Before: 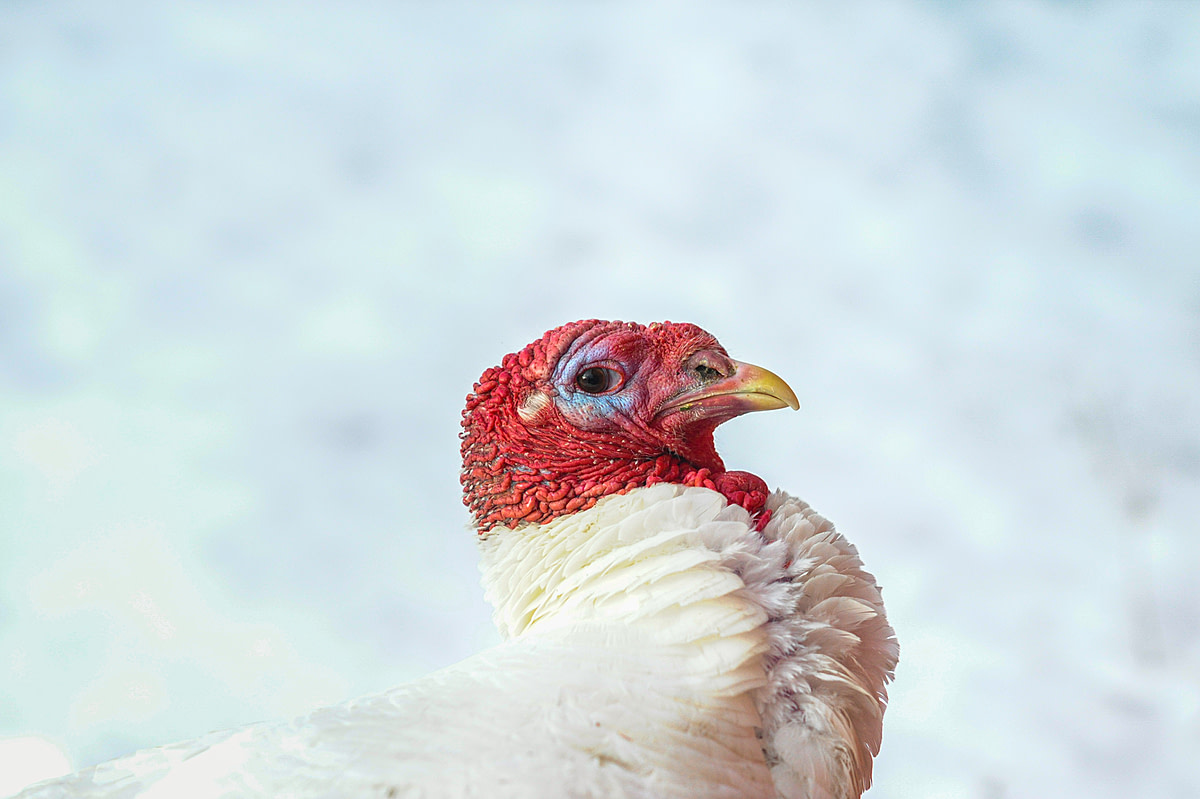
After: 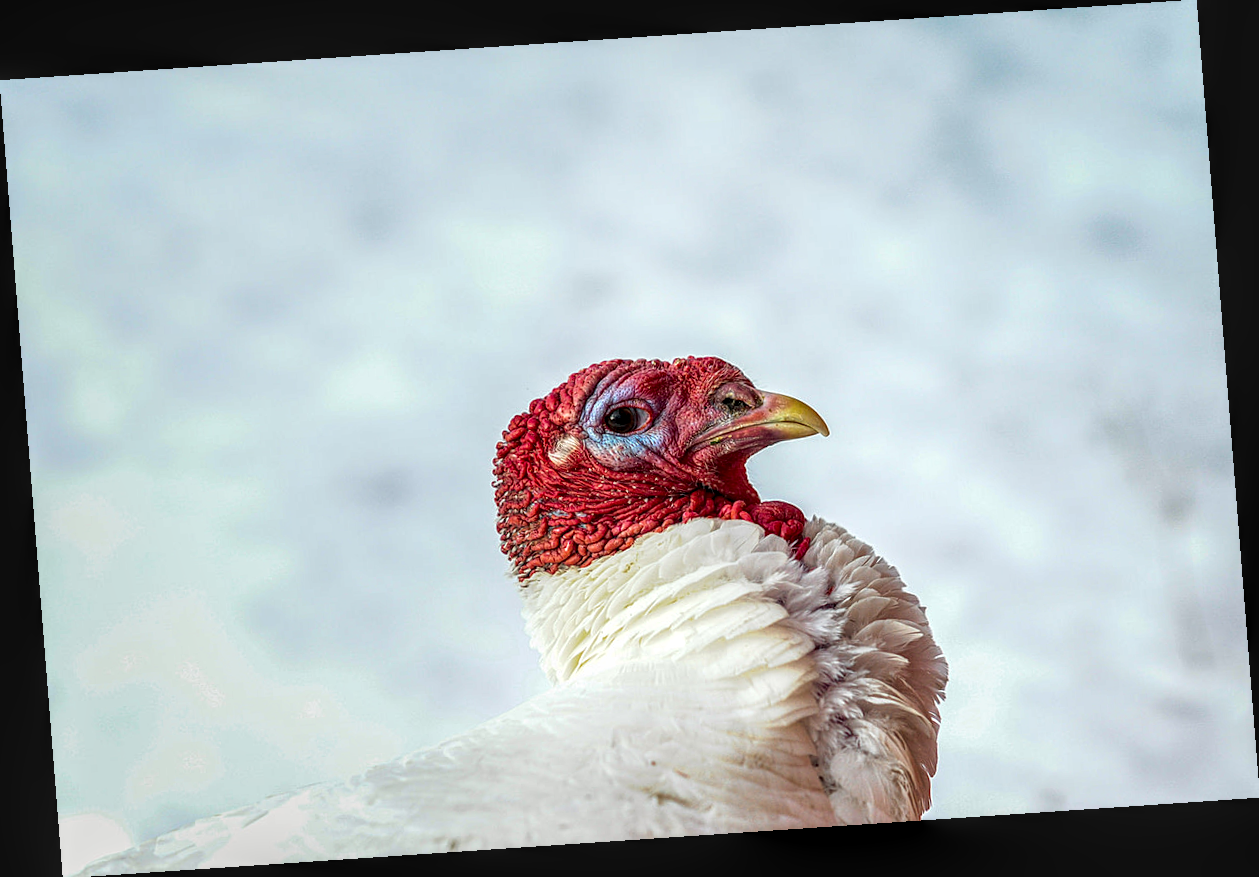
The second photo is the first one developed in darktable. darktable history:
rotate and perspective: rotation -4.2°, shear 0.006, automatic cropping off
local contrast: detail 160%
